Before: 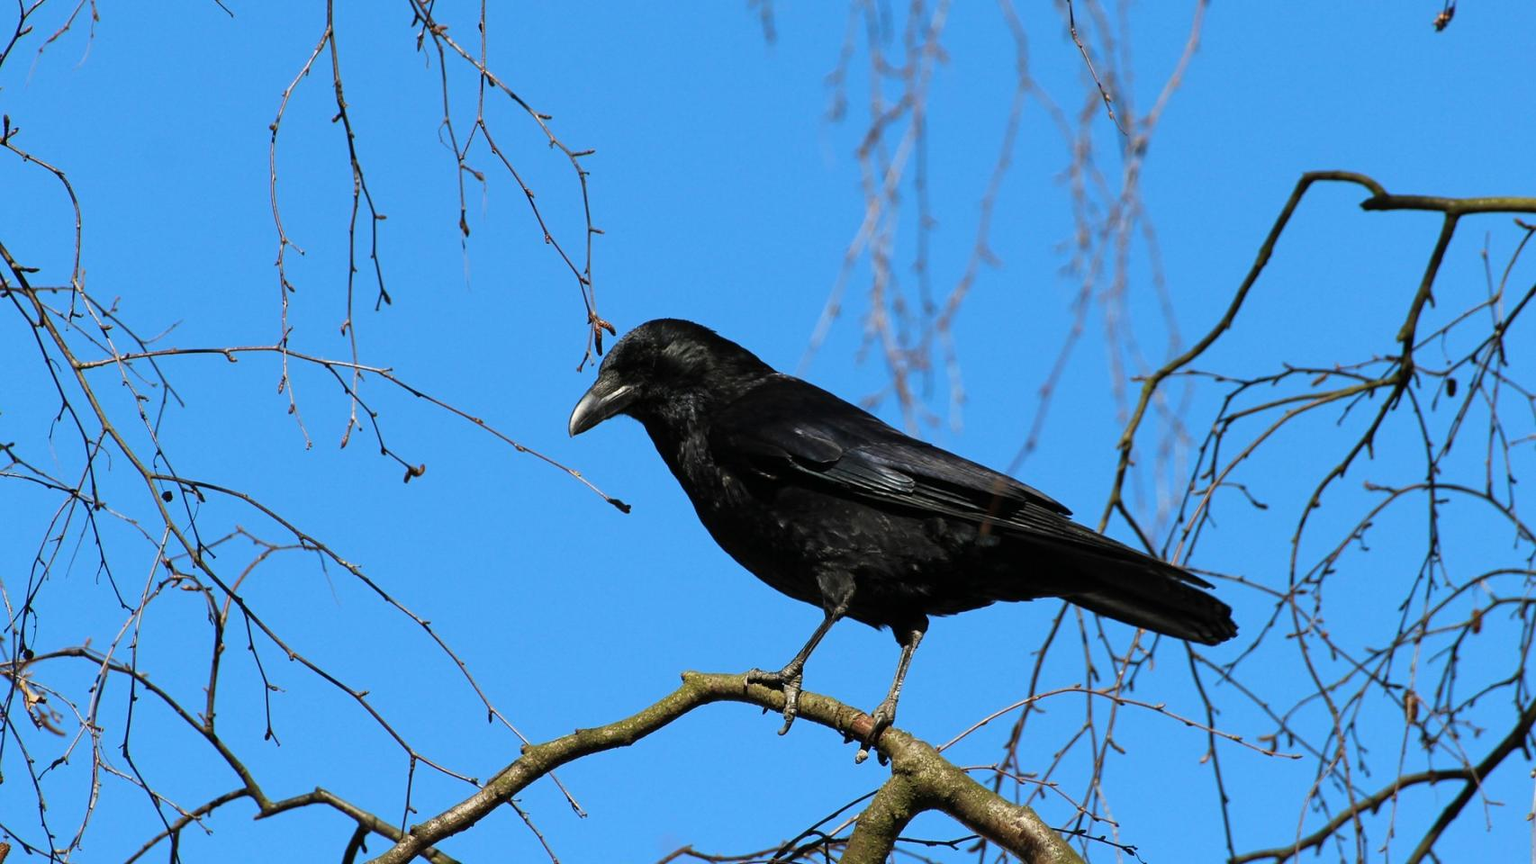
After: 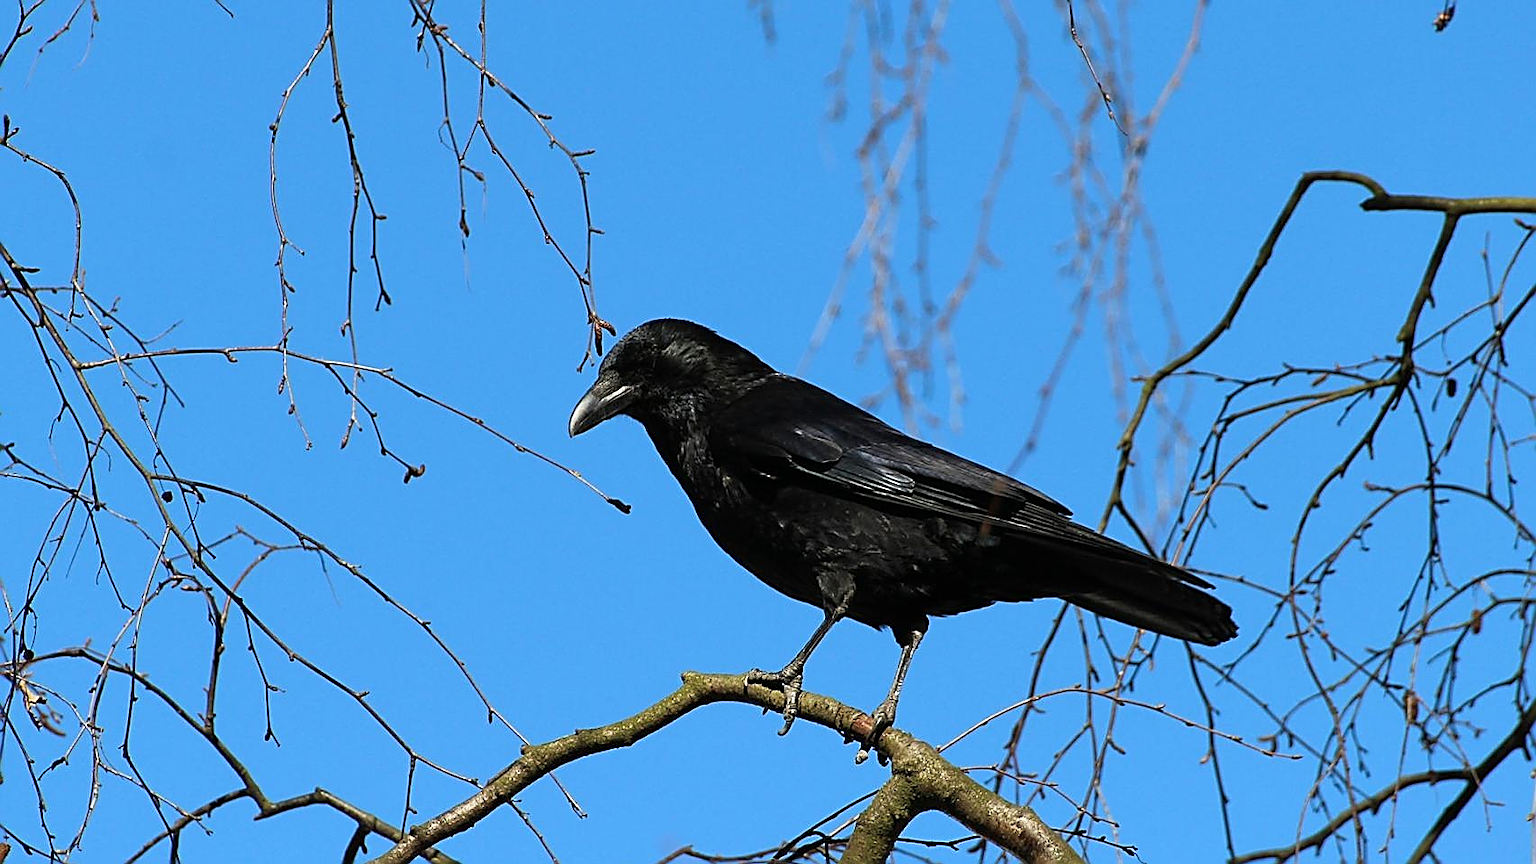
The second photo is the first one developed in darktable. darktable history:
sharpen: radius 1.639, amount 1.285
